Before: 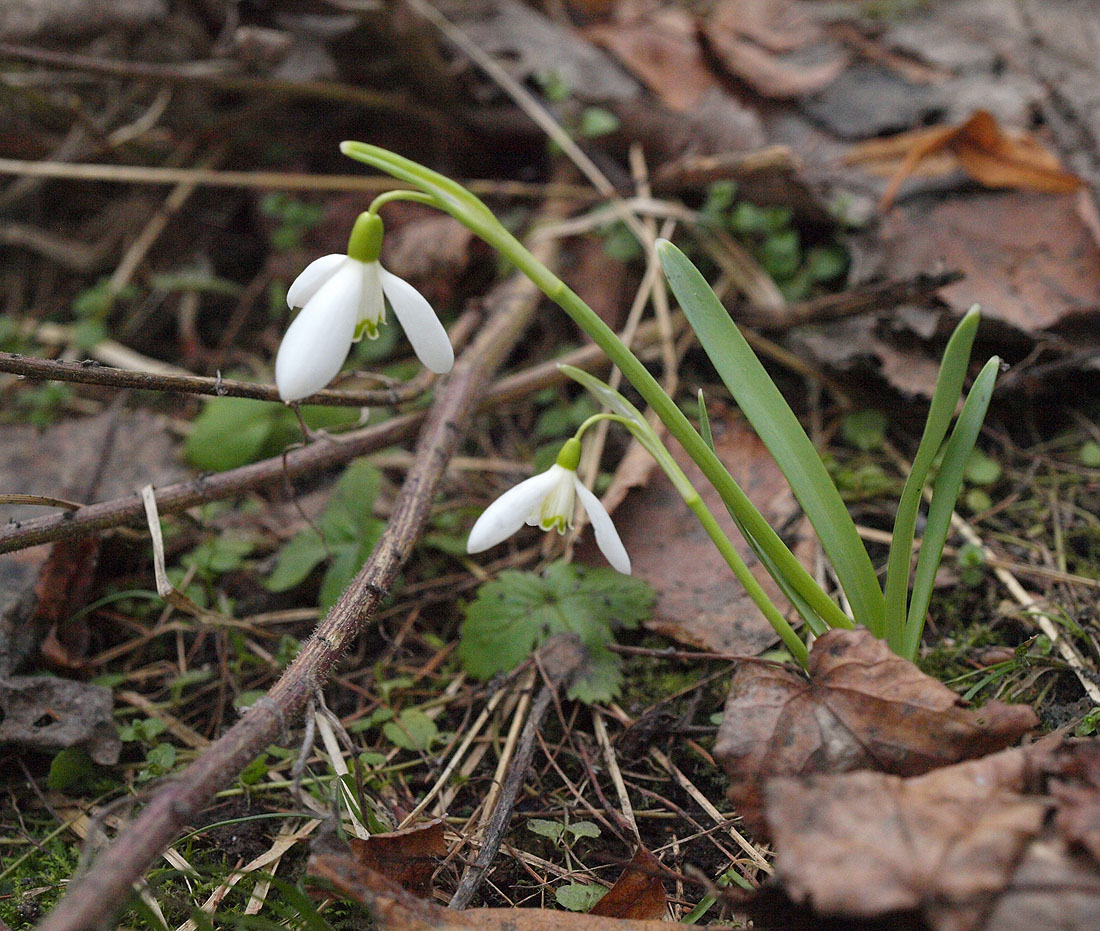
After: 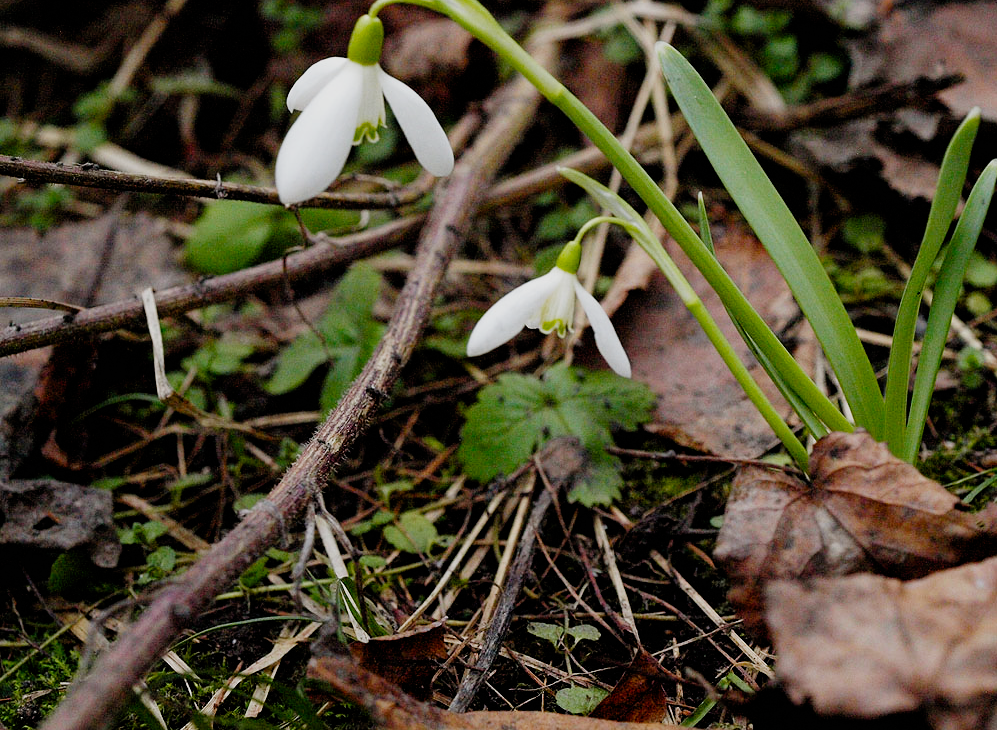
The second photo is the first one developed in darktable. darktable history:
filmic rgb: black relative exposure -5.05 EV, white relative exposure 3.96 EV, threshold 3.04 EV, hardness 2.9, contrast 1.299, preserve chrominance no, color science v4 (2020), contrast in shadows soft, enable highlight reconstruction true
crop: top 21.175%, right 9.343%, bottom 0.308%
exposure: black level correction 0.001, compensate exposure bias true, compensate highlight preservation false
